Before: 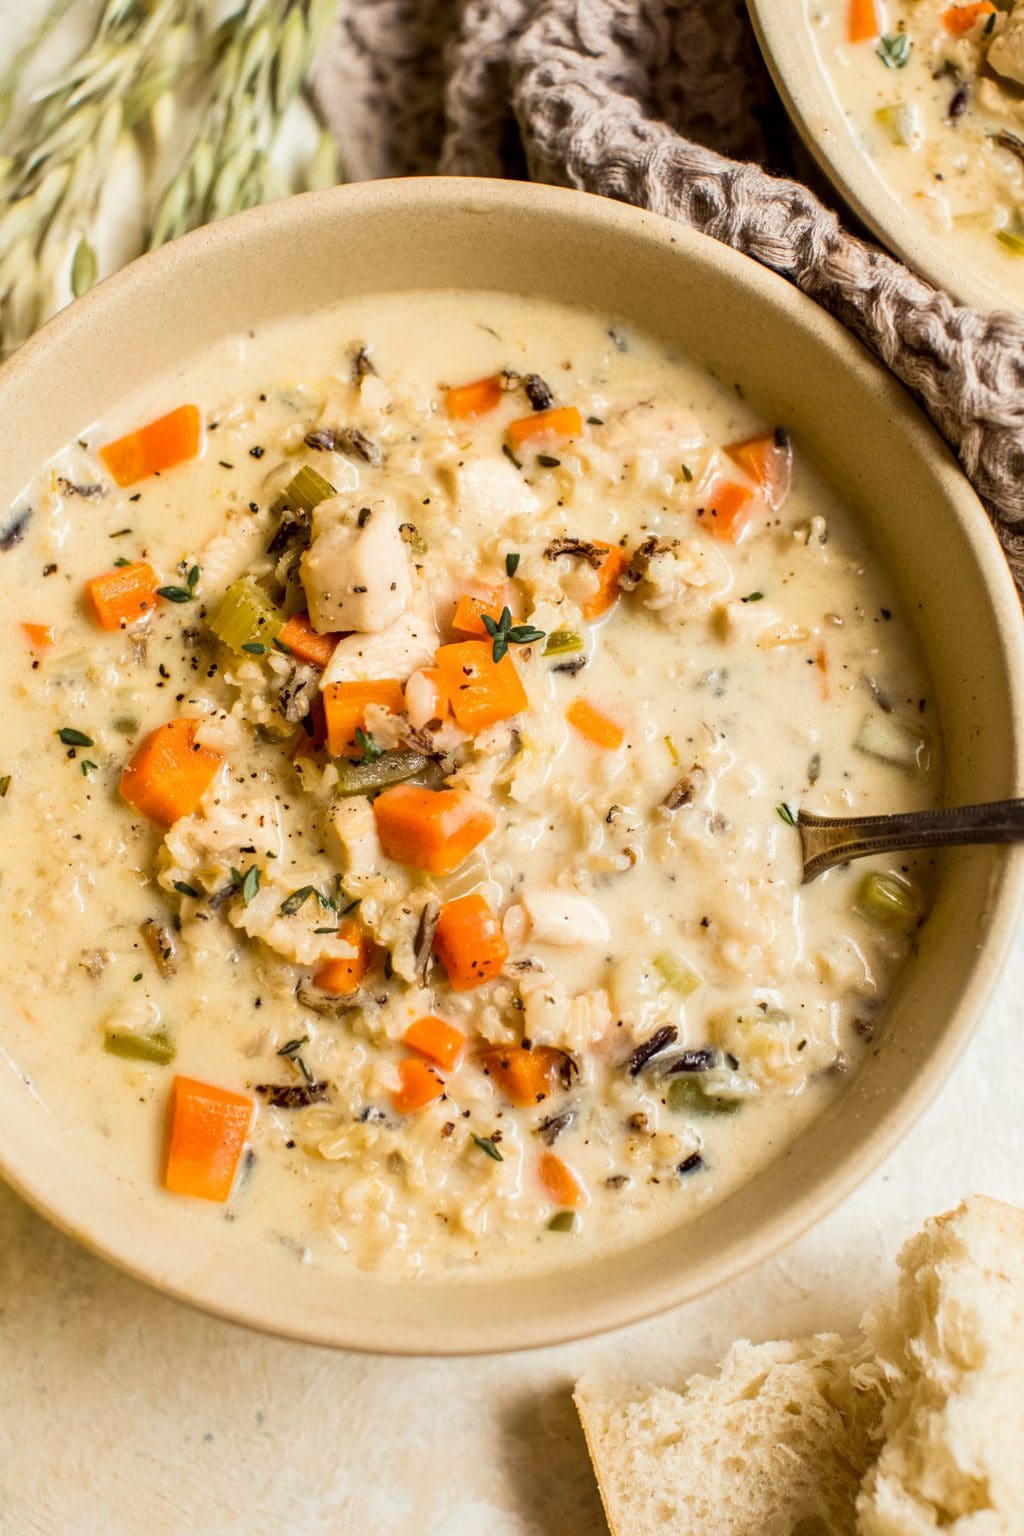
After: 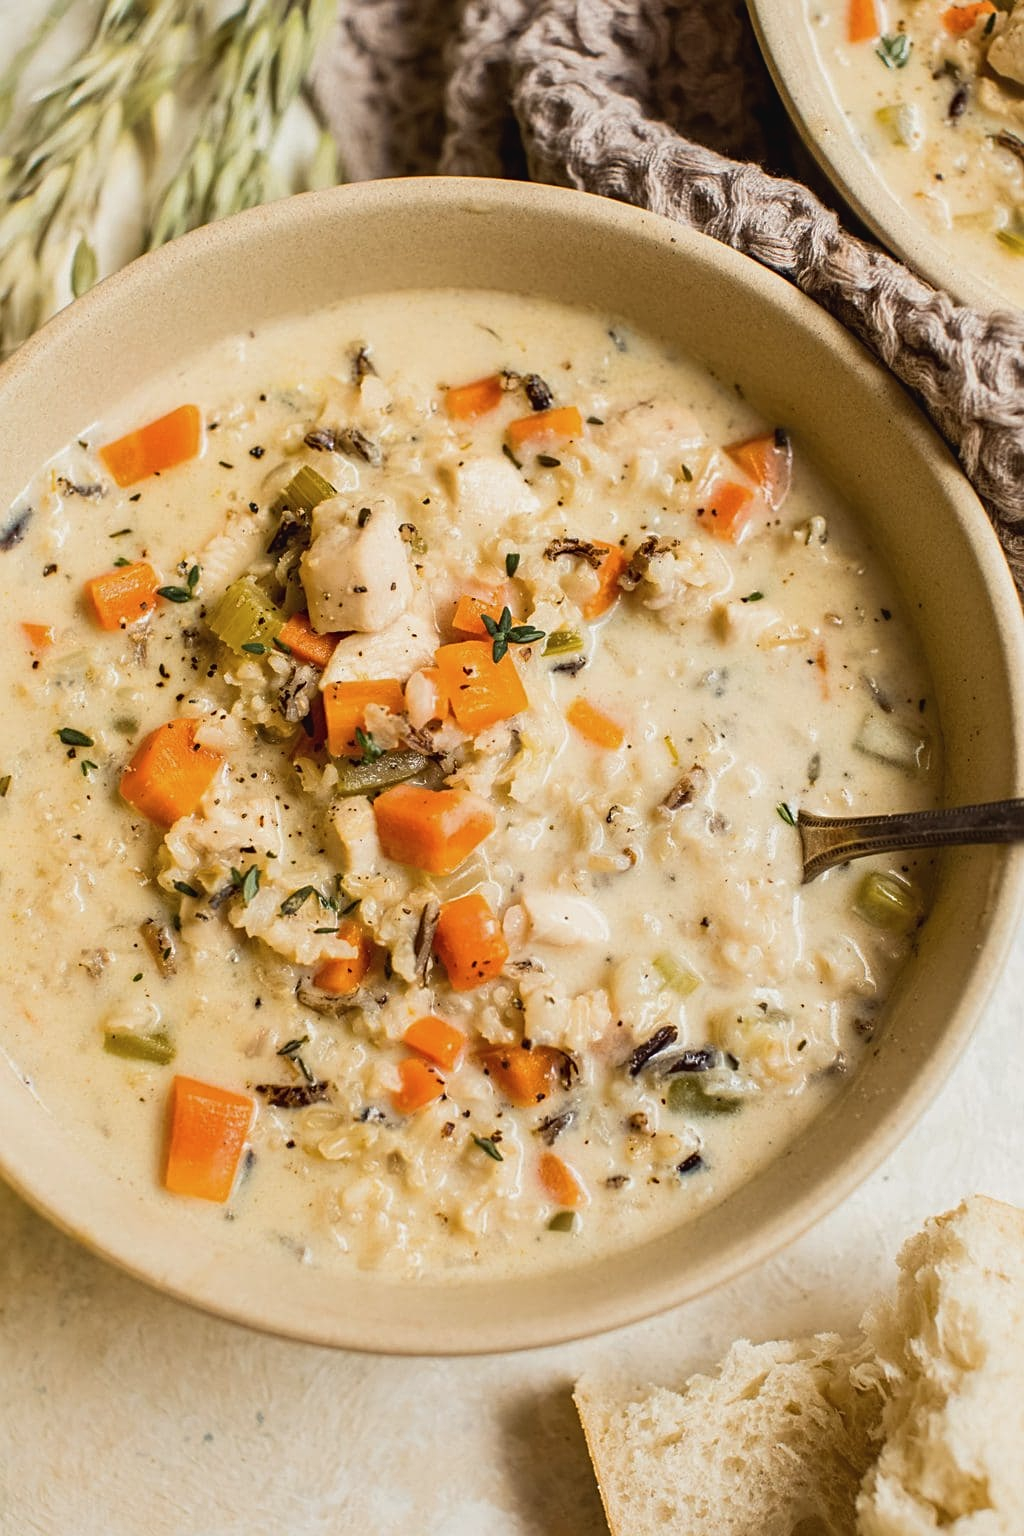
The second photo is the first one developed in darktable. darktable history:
contrast brightness saturation: contrast -0.083, brightness -0.04, saturation -0.108
sharpen: radius 2.141, amount 0.38, threshold 0.208
